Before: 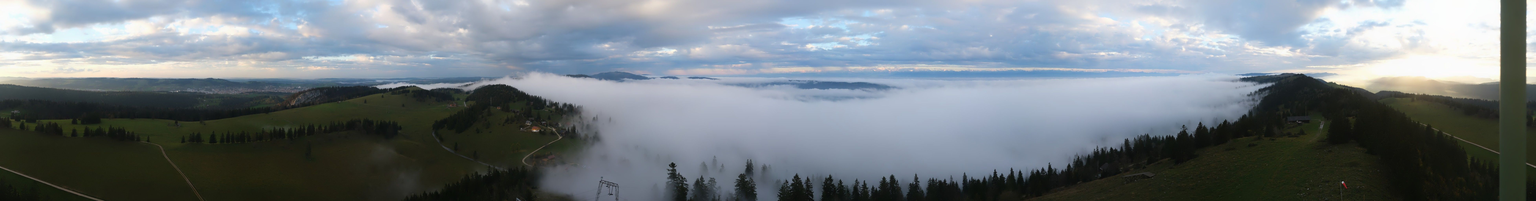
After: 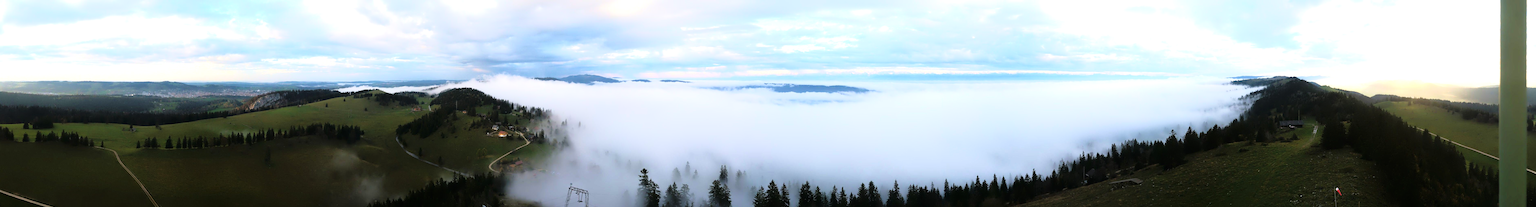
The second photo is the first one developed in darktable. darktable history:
crop and rotate: left 3.259%
color correction: highlights b* 0.037, saturation 0.988
tone curve: curves: ch0 [(0, 0) (0.105, 0.044) (0.195, 0.128) (0.283, 0.283) (0.384, 0.404) (0.485, 0.531) (0.638, 0.681) (0.795, 0.879) (1, 0.977)]; ch1 [(0, 0) (0.161, 0.092) (0.35, 0.33) (0.379, 0.401) (0.456, 0.469) (0.498, 0.503) (0.531, 0.537) (0.596, 0.621) (0.635, 0.671) (1, 1)]; ch2 [(0, 0) (0.371, 0.362) (0.437, 0.437) (0.483, 0.484) (0.53, 0.515) (0.56, 0.58) (0.622, 0.606) (1, 1)], color space Lab, linked channels, preserve colors none
exposure: black level correction 0.001, exposure 1 EV, compensate exposure bias true, compensate highlight preservation false
velvia: on, module defaults
